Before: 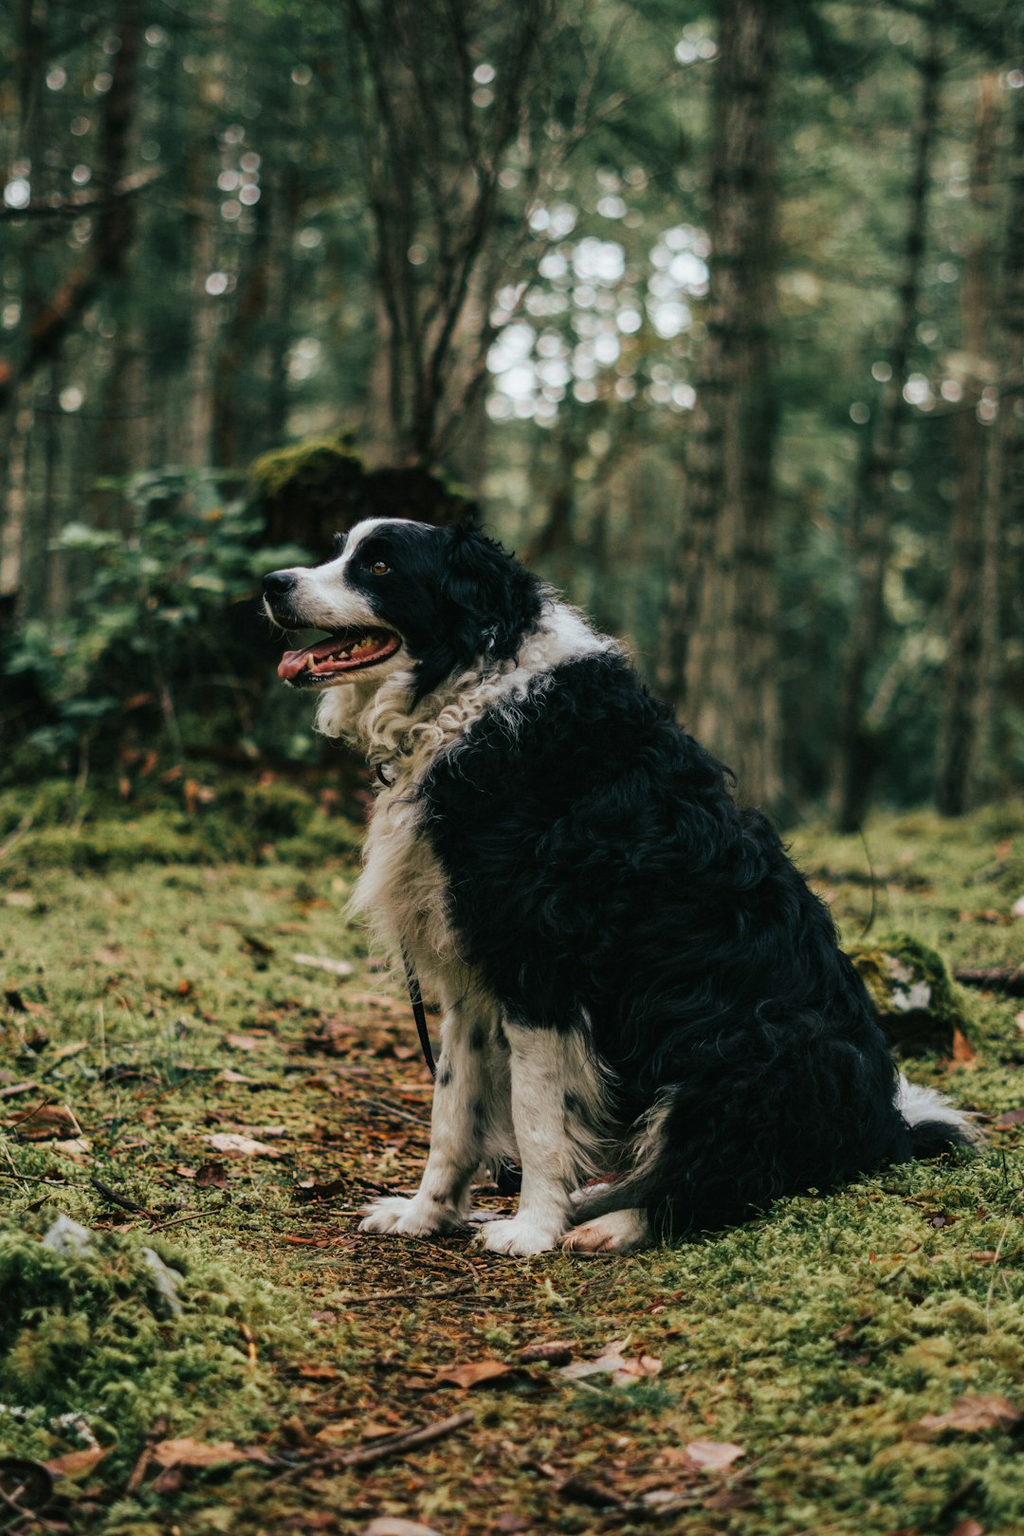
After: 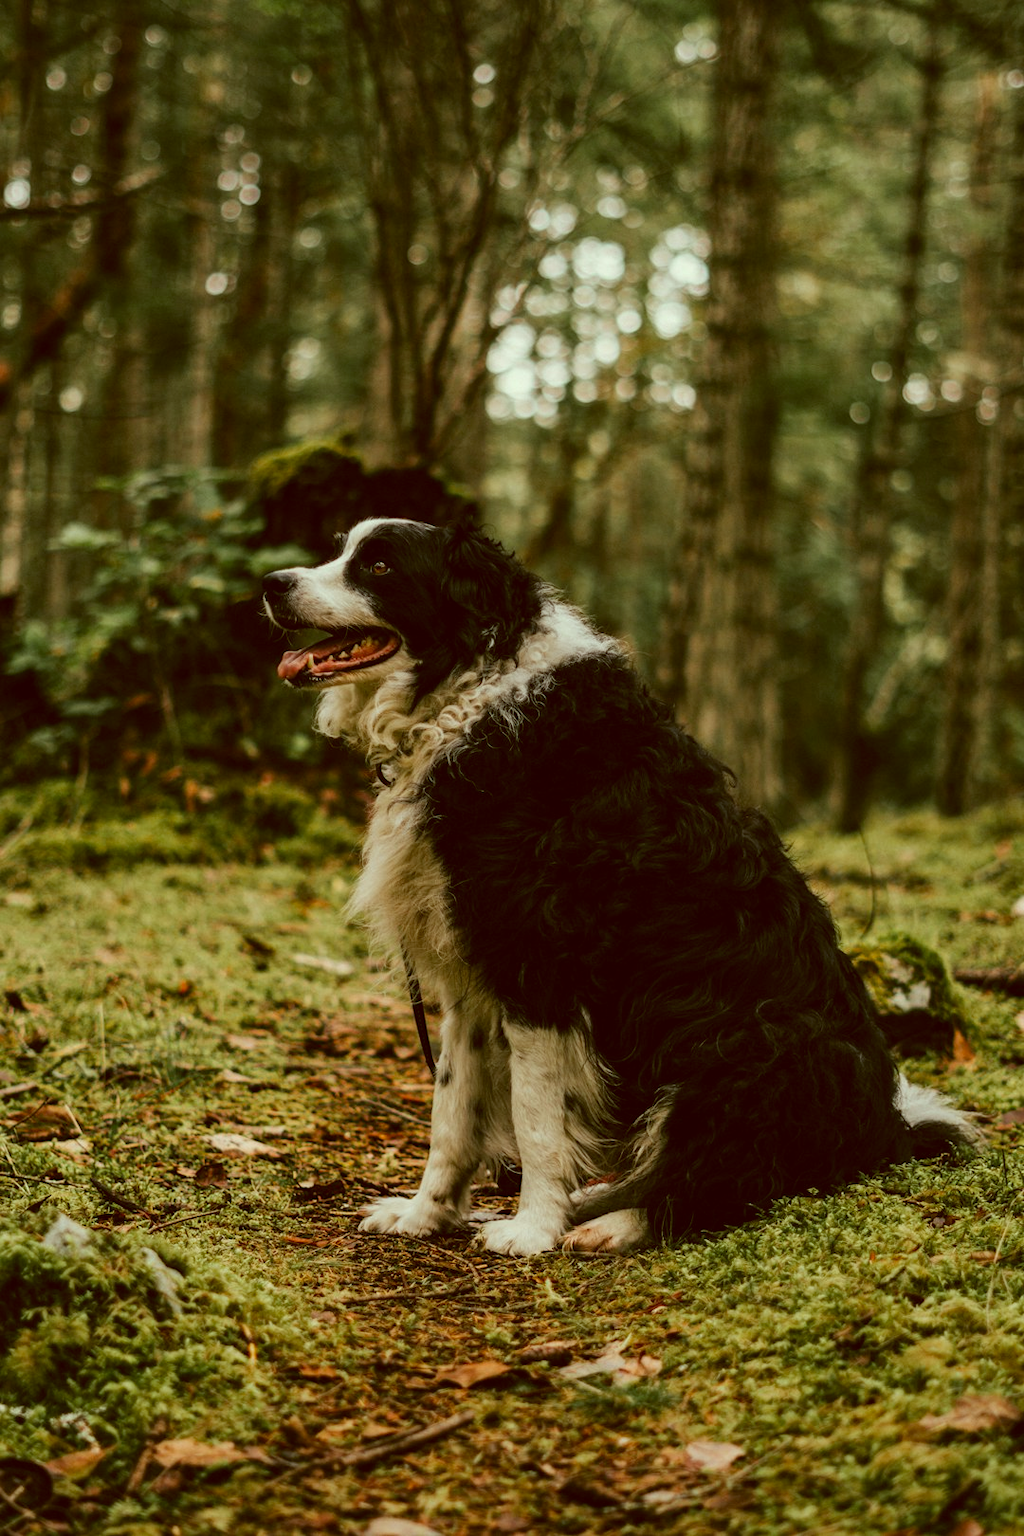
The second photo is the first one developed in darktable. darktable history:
color correction: highlights a* -6.09, highlights b* 9.28, shadows a* 10.83, shadows b* 23.62
